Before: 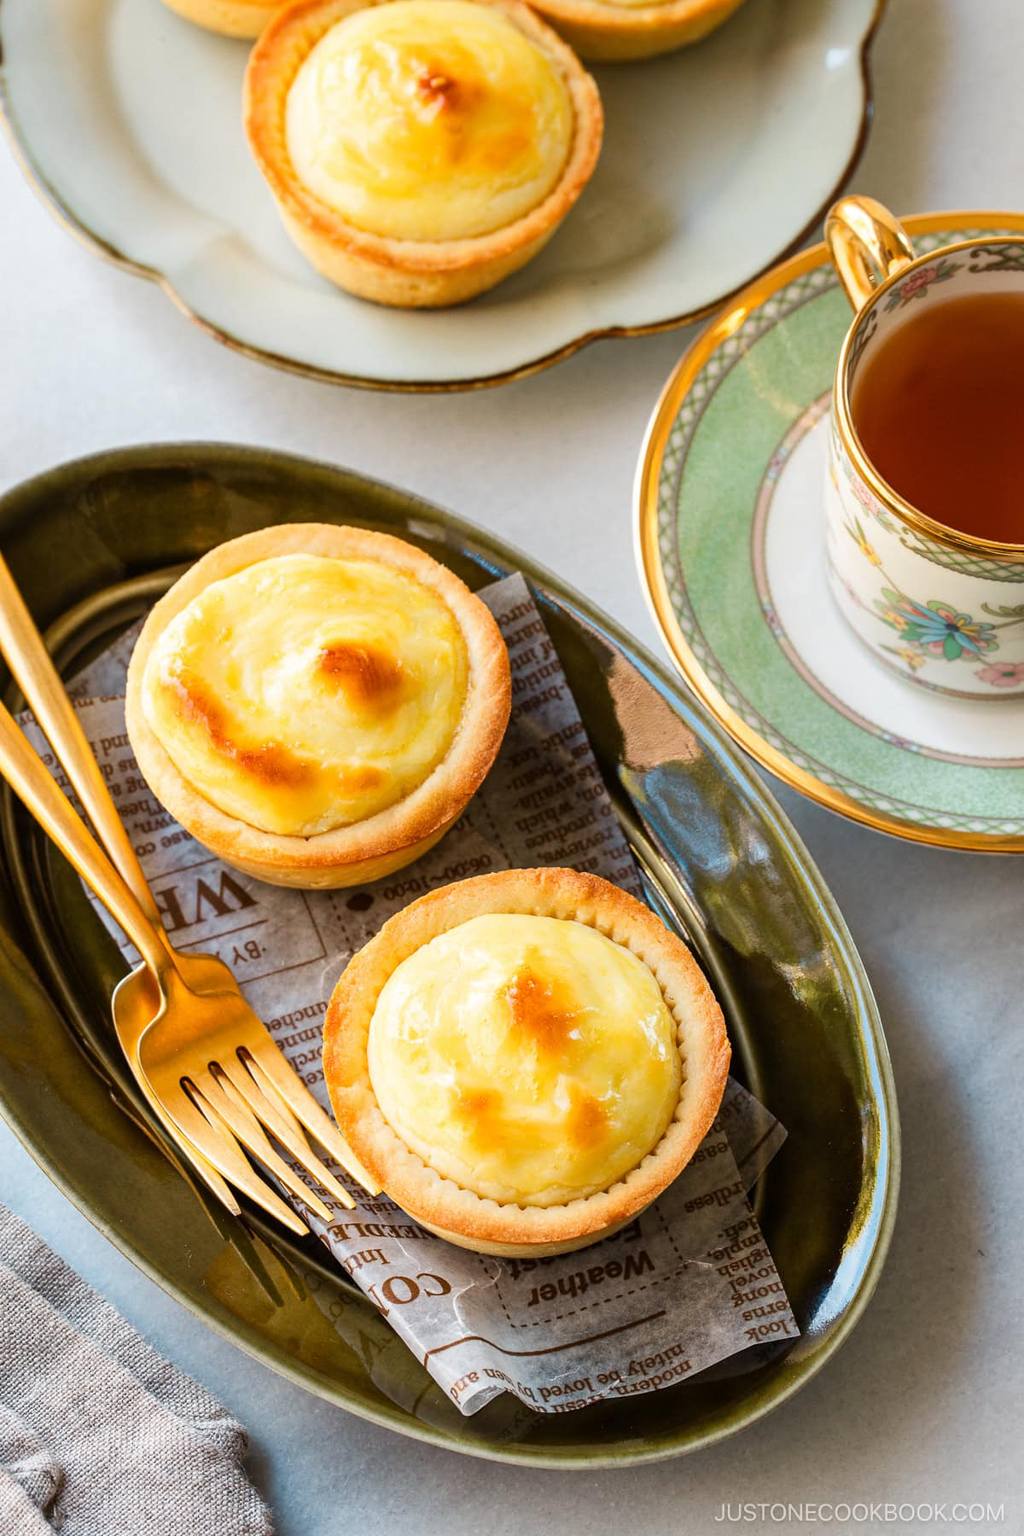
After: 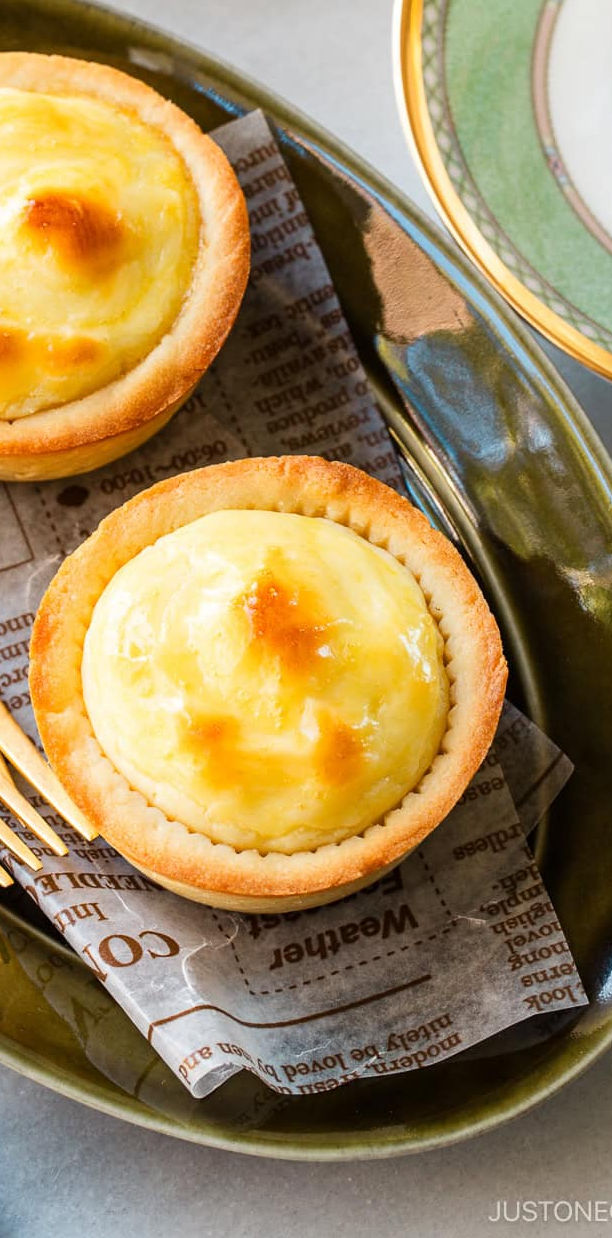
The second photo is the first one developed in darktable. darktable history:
crop and rotate: left 29.161%, top 31.204%, right 19.828%
